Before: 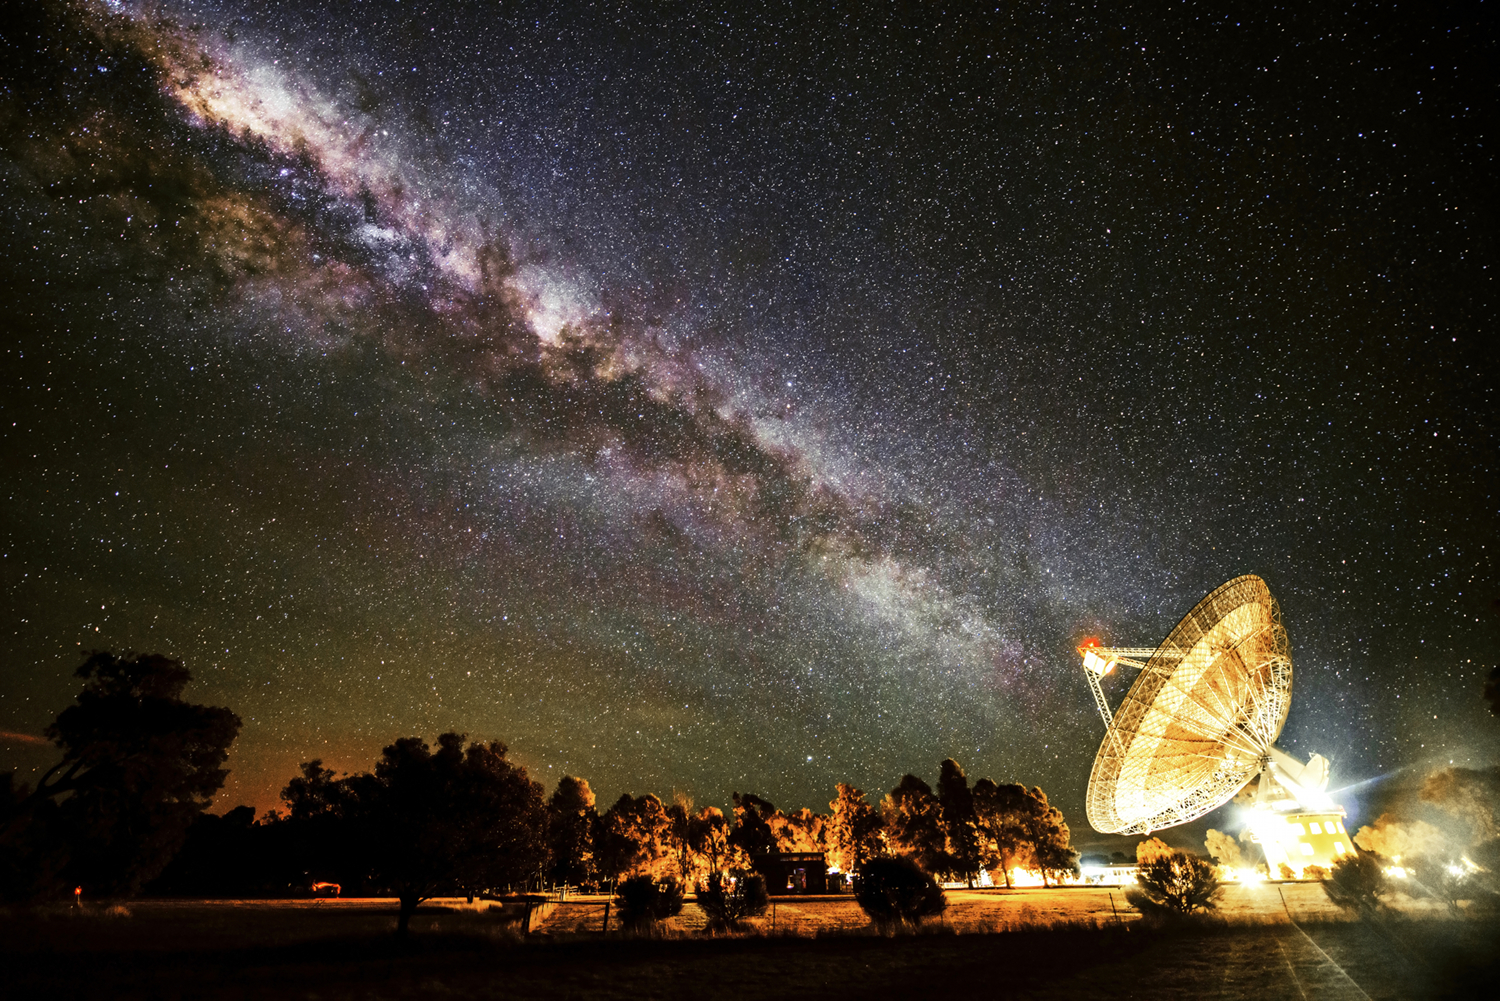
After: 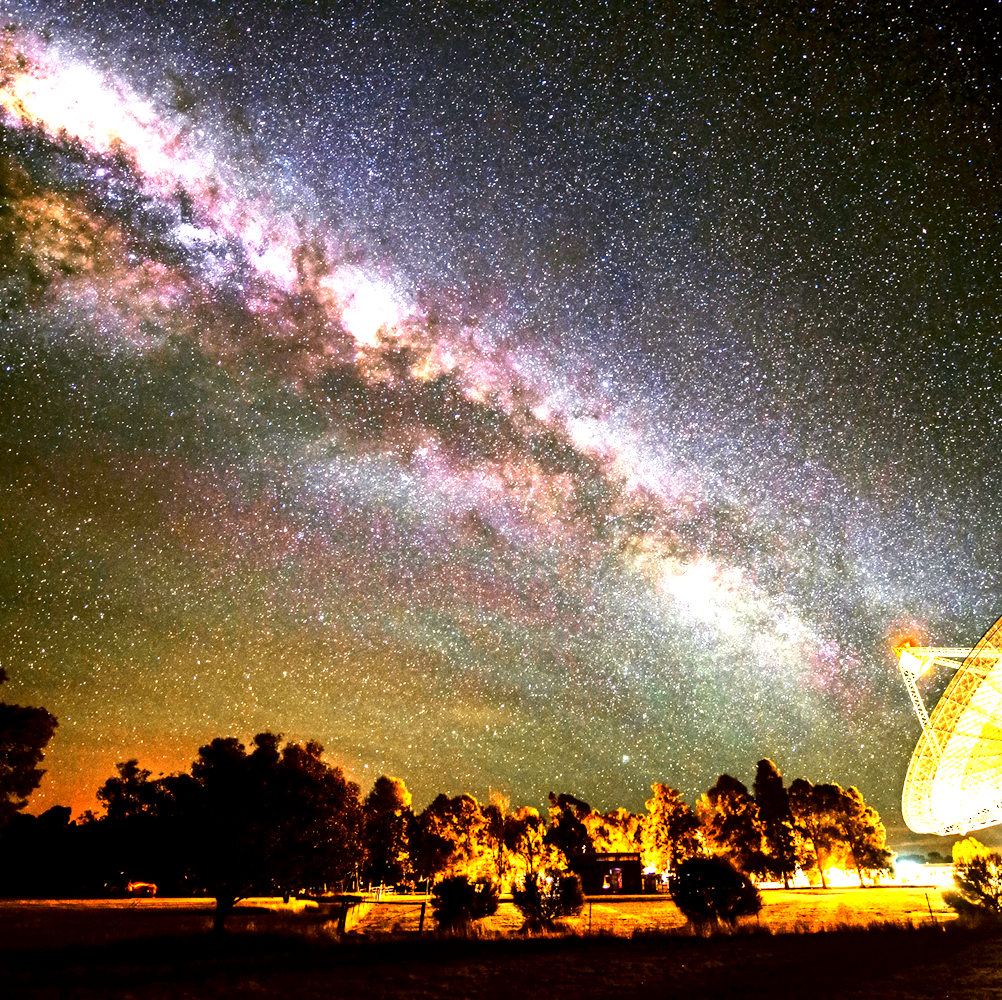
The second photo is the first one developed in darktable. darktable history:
contrast brightness saturation: contrast 0.102, brightness 0.036, saturation 0.094
exposure: black level correction 0.001, exposure 1.649 EV, compensate highlight preservation false
crop and rotate: left 12.332%, right 20.836%
